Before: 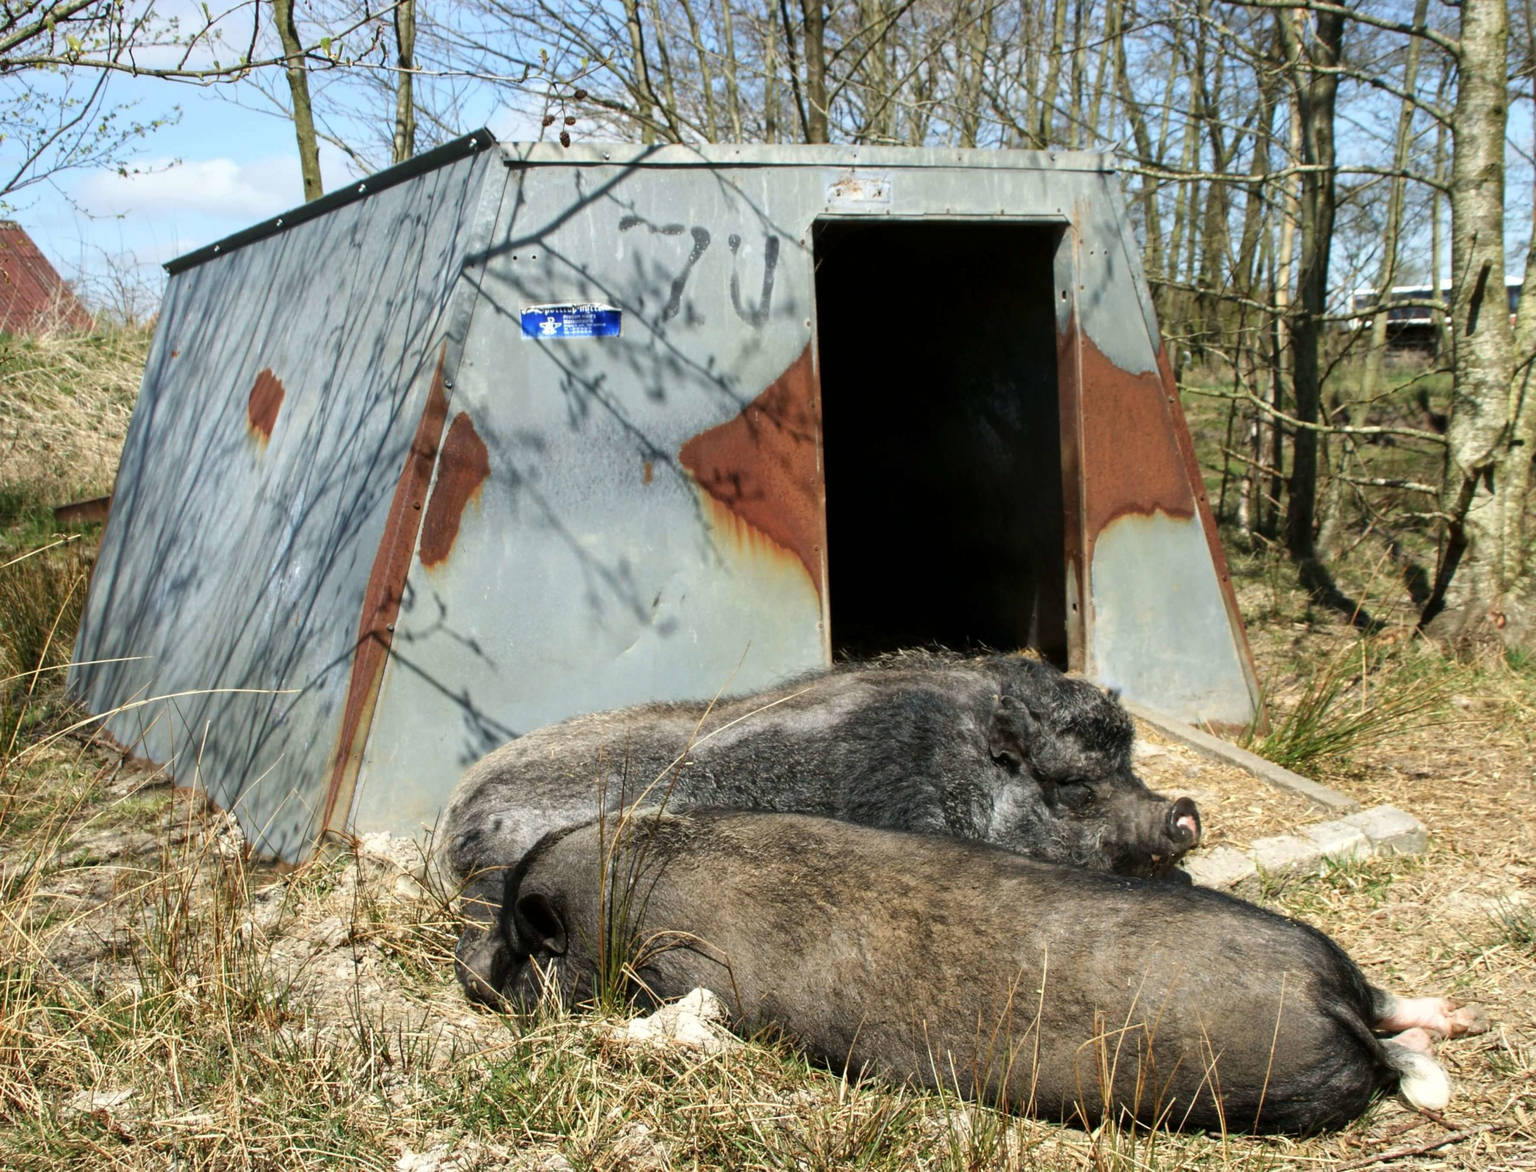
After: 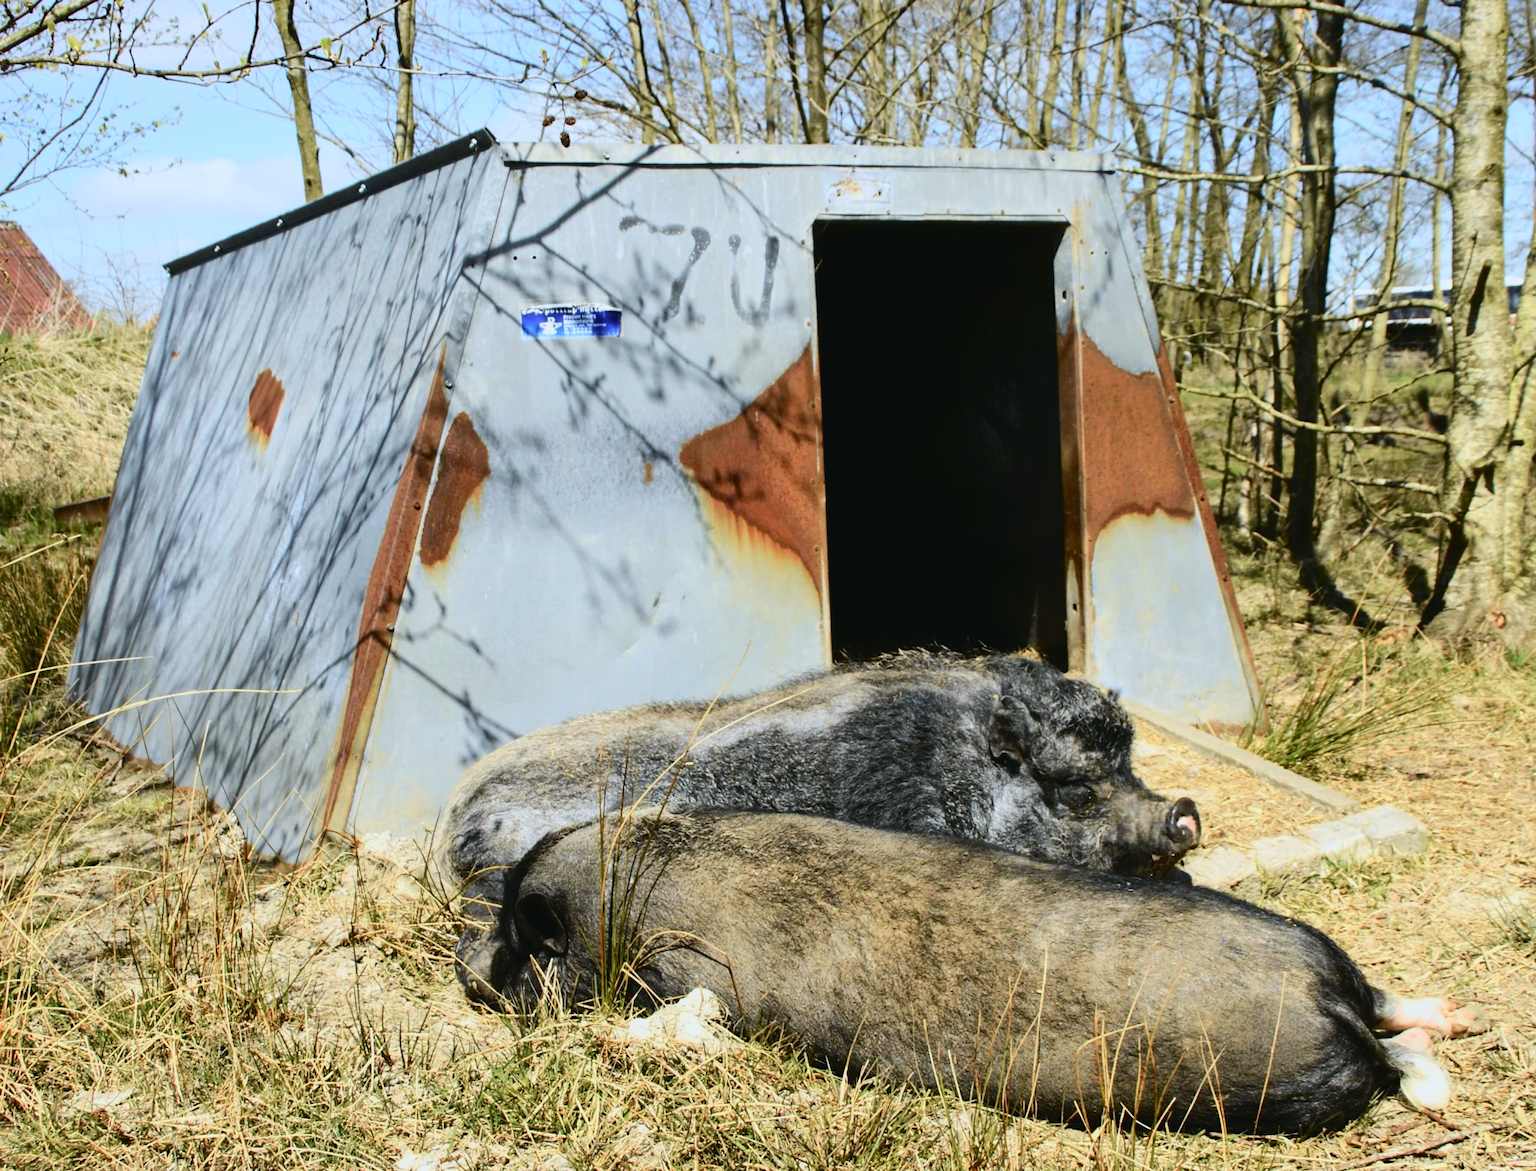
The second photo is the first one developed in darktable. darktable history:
color correction: highlights a* -0.772, highlights b* -8.92
tone curve: curves: ch0 [(0, 0.03) (0.113, 0.087) (0.207, 0.184) (0.515, 0.612) (0.712, 0.793) (1, 0.946)]; ch1 [(0, 0) (0.172, 0.123) (0.317, 0.279) (0.407, 0.401) (0.476, 0.482) (0.505, 0.499) (0.534, 0.534) (0.632, 0.645) (0.726, 0.745) (1, 1)]; ch2 [(0, 0) (0.411, 0.424) (0.505, 0.505) (0.521, 0.524) (0.541, 0.569) (0.65, 0.699) (1, 1)], color space Lab, independent channels, preserve colors none
white balance: emerald 1
